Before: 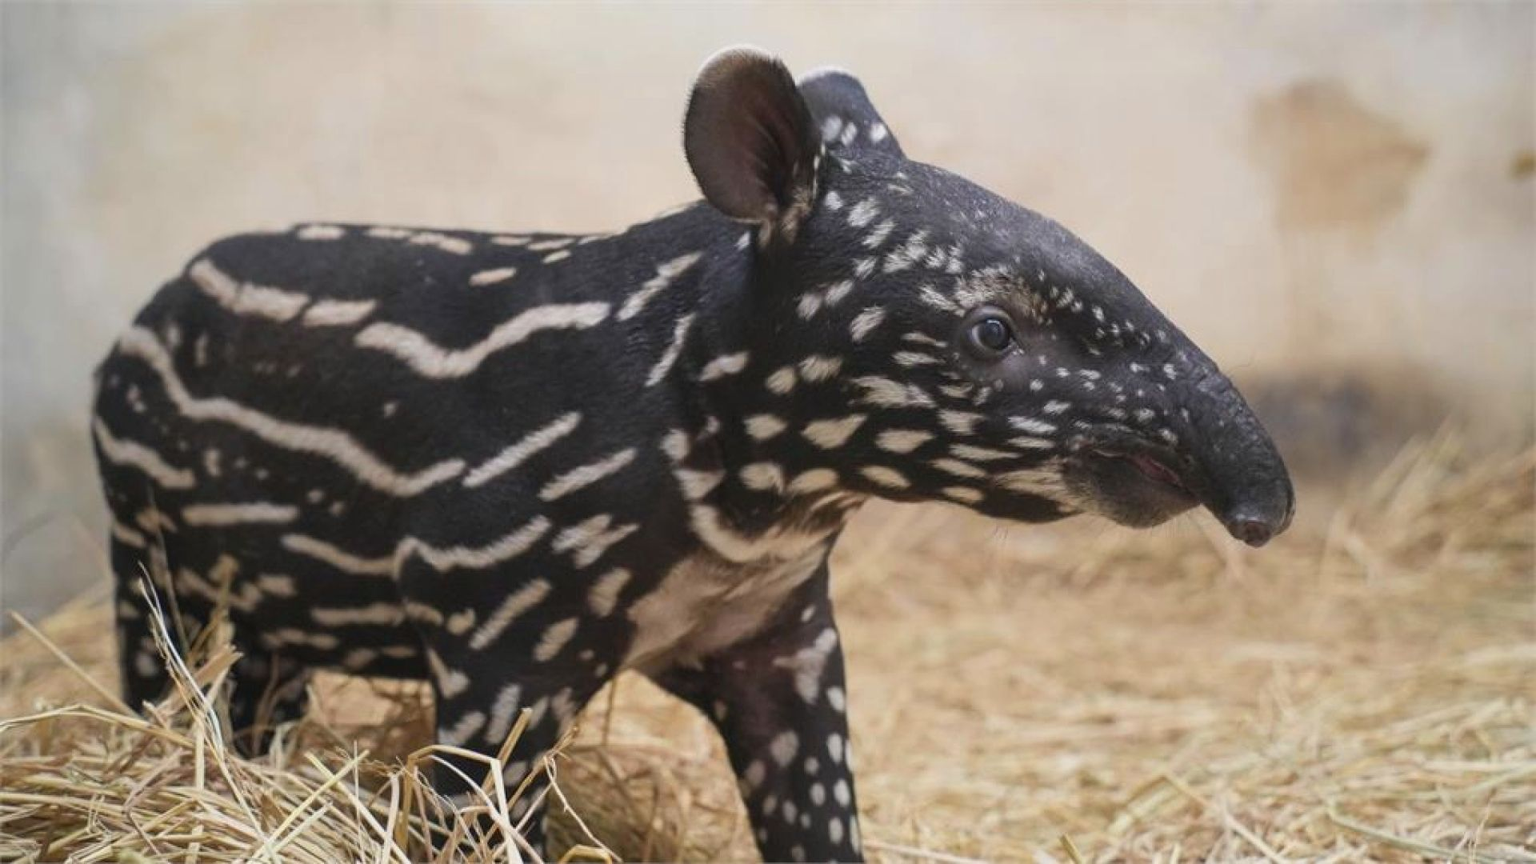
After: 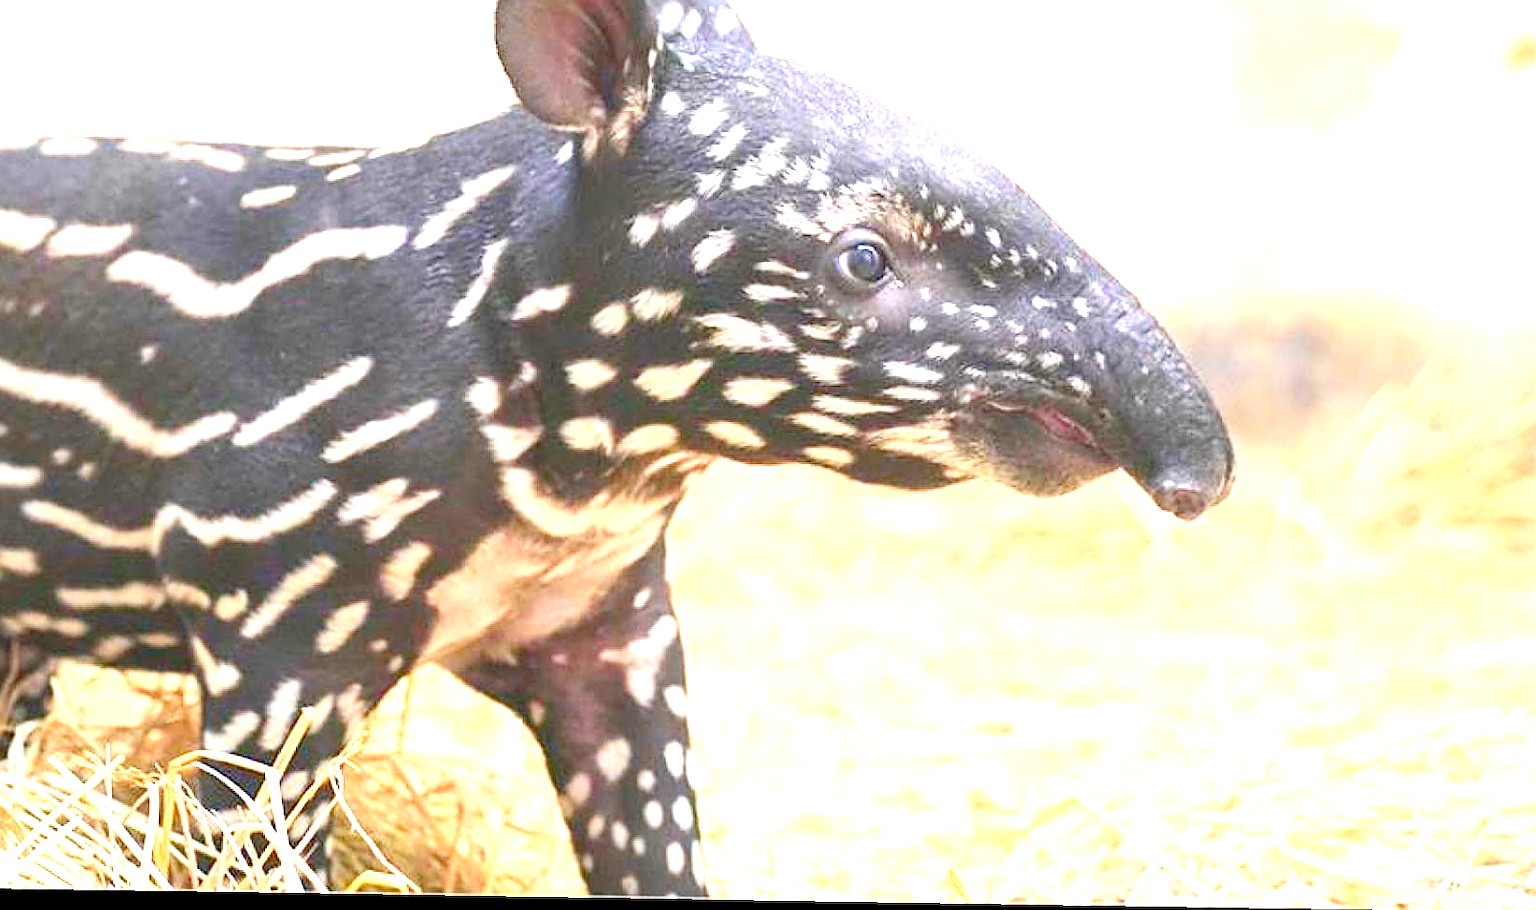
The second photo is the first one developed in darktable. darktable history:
tone equalizer: -8 EV -0.75 EV, -7 EV -0.7 EV, -6 EV -0.6 EV, -5 EV -0.4 EV, -3 EV 0.4 EV, -2 EV 0.6 EV, -1 EV 0.7 EV, +0 EV 0.75 EV, edges refinement/feathering 500, mask exposure compensation -1.57 EV, preserve details no
crop: left 16.315%, top 14.246%
exposure: black level correction 0, exposure 1 EV, compensate exposure bias true, compensate highlight preservation false
sharpen: on, module defaults
levels: levels [0.008, 0.318, 0.836]
contrast brightness saturation: contrast 0.04, saturation 0.16
rotate and perspective: lens shift (horizontal) -0.055, automatic cropping off
